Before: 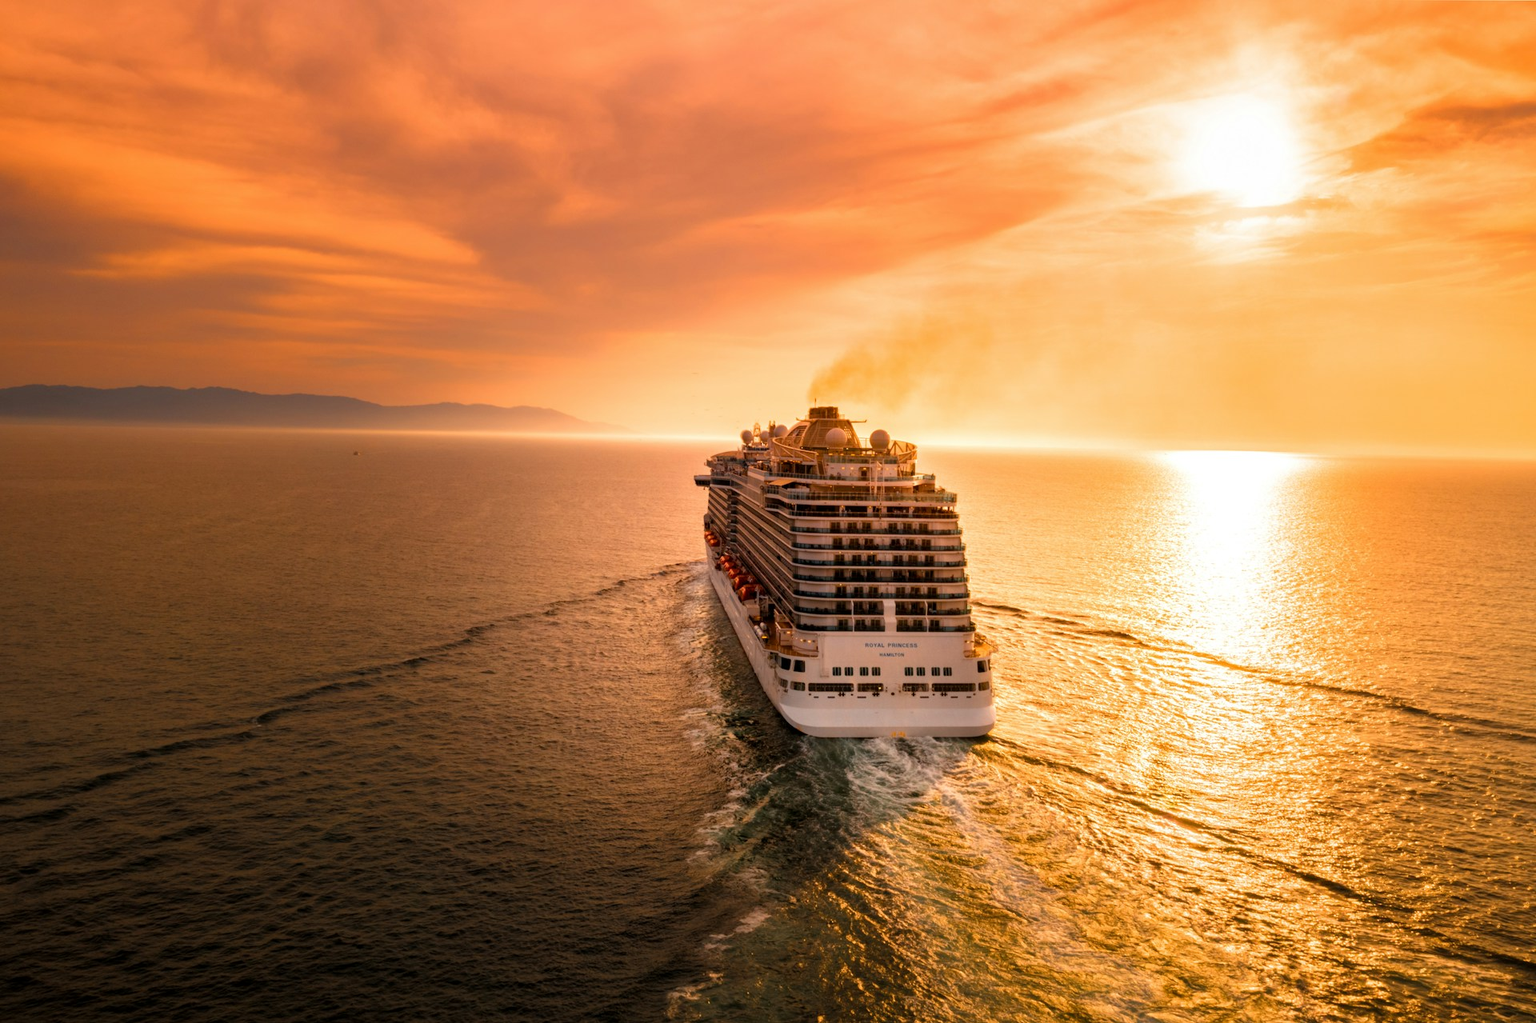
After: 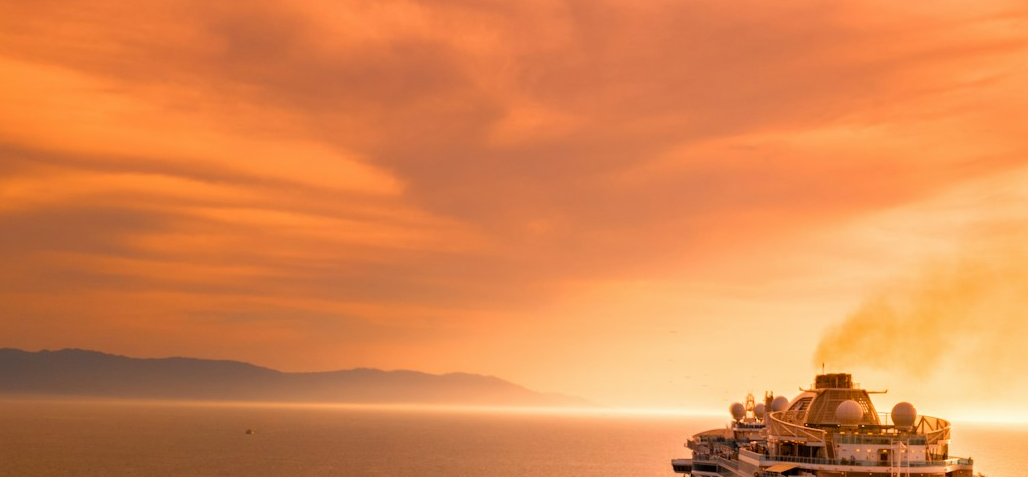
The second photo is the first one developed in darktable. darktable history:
crop: left 10.255%, top 10.592%, right 36.193%, bottom 52.058%
